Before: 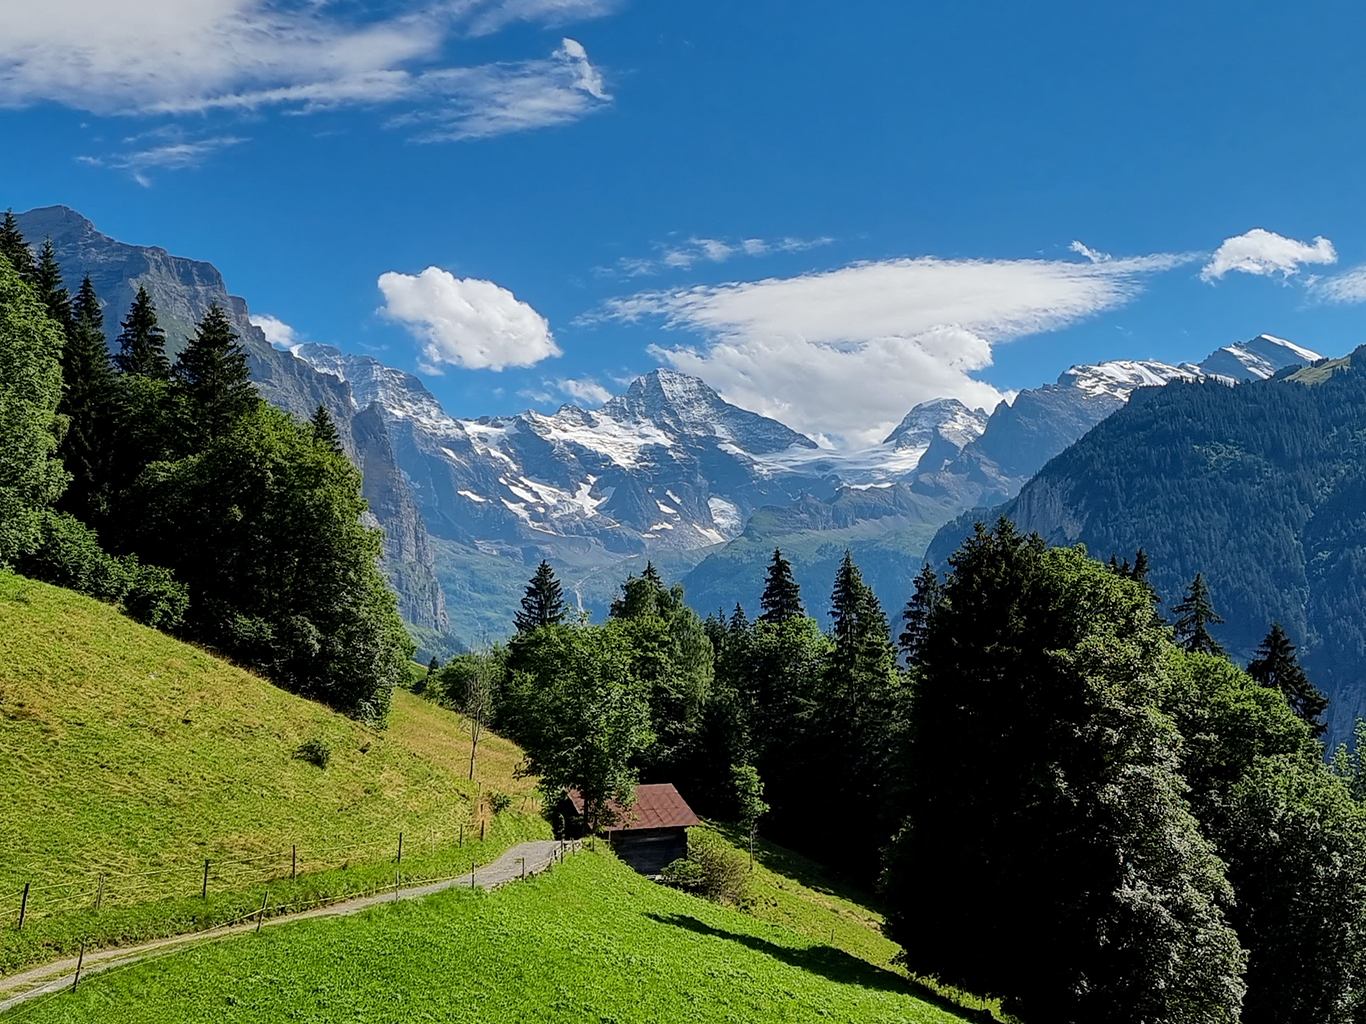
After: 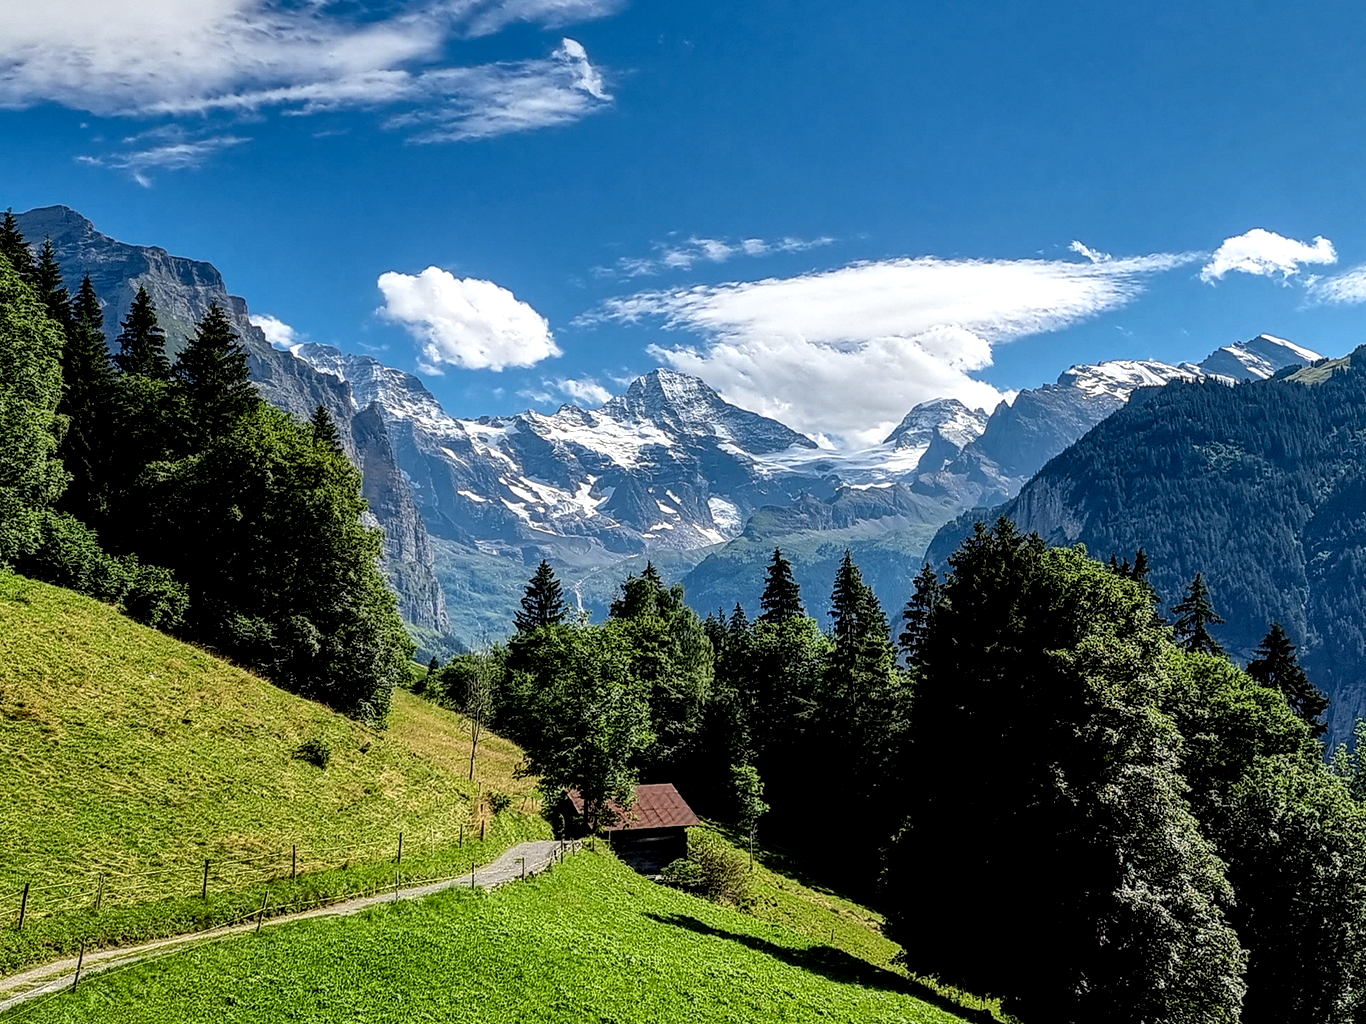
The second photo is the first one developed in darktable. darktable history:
local contrast: highlights 63%, shadows 53%, detail 168%, midtone range 0.509
